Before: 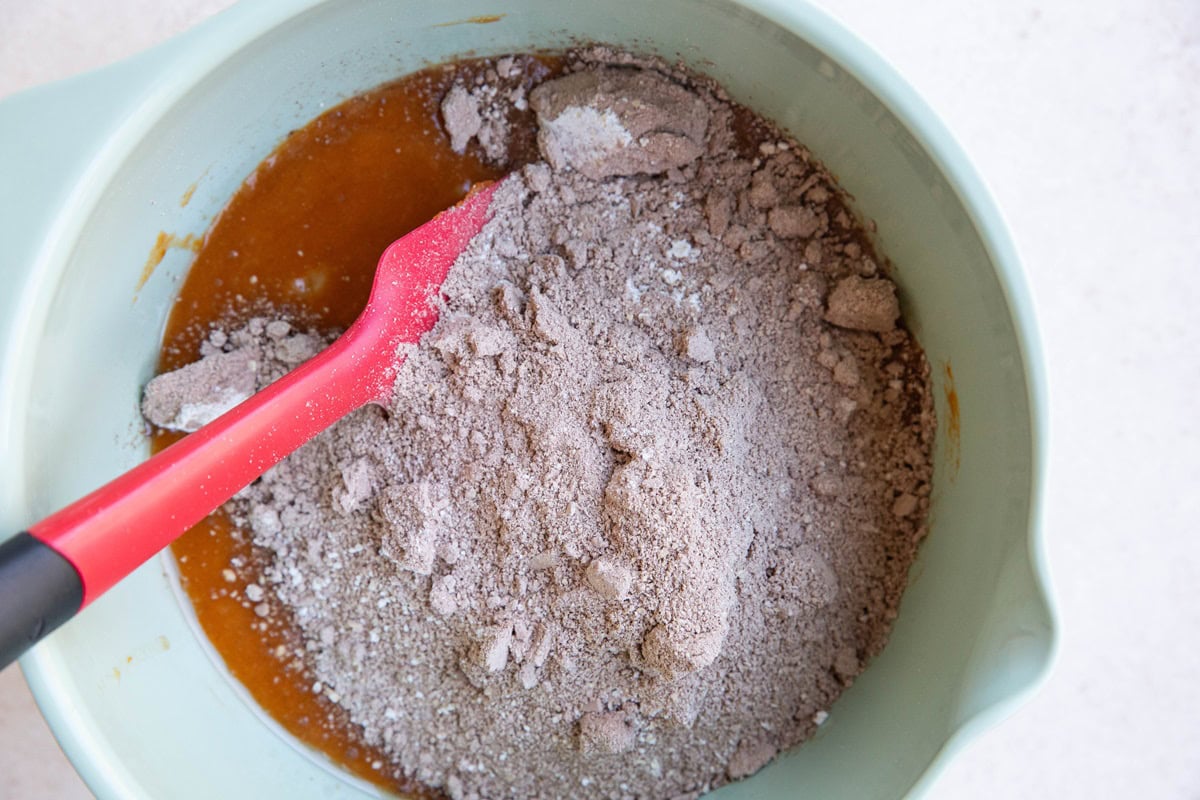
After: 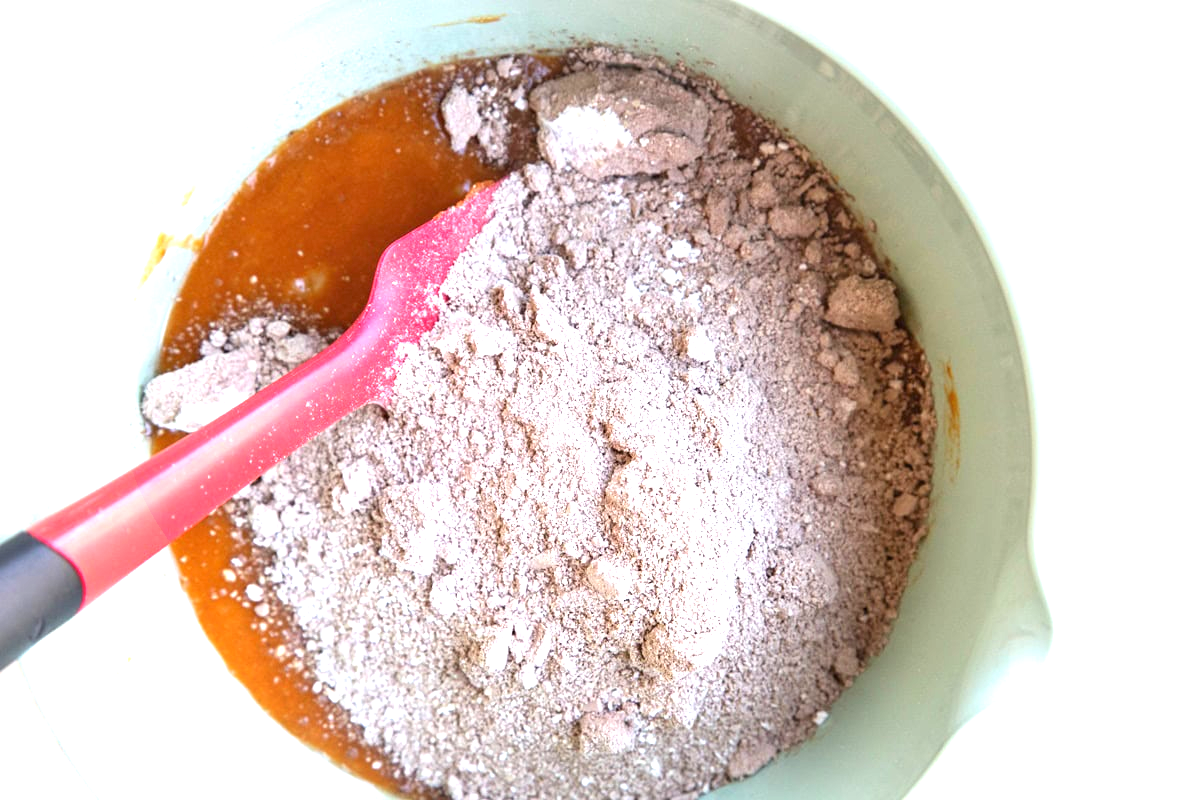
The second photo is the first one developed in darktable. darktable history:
vignetting: brightness 0.034, saturation -0.002, automatic ratio true, unbound false
exposure: black level correction 0, exposure 1.2 EV, compensate highlight preservation false
